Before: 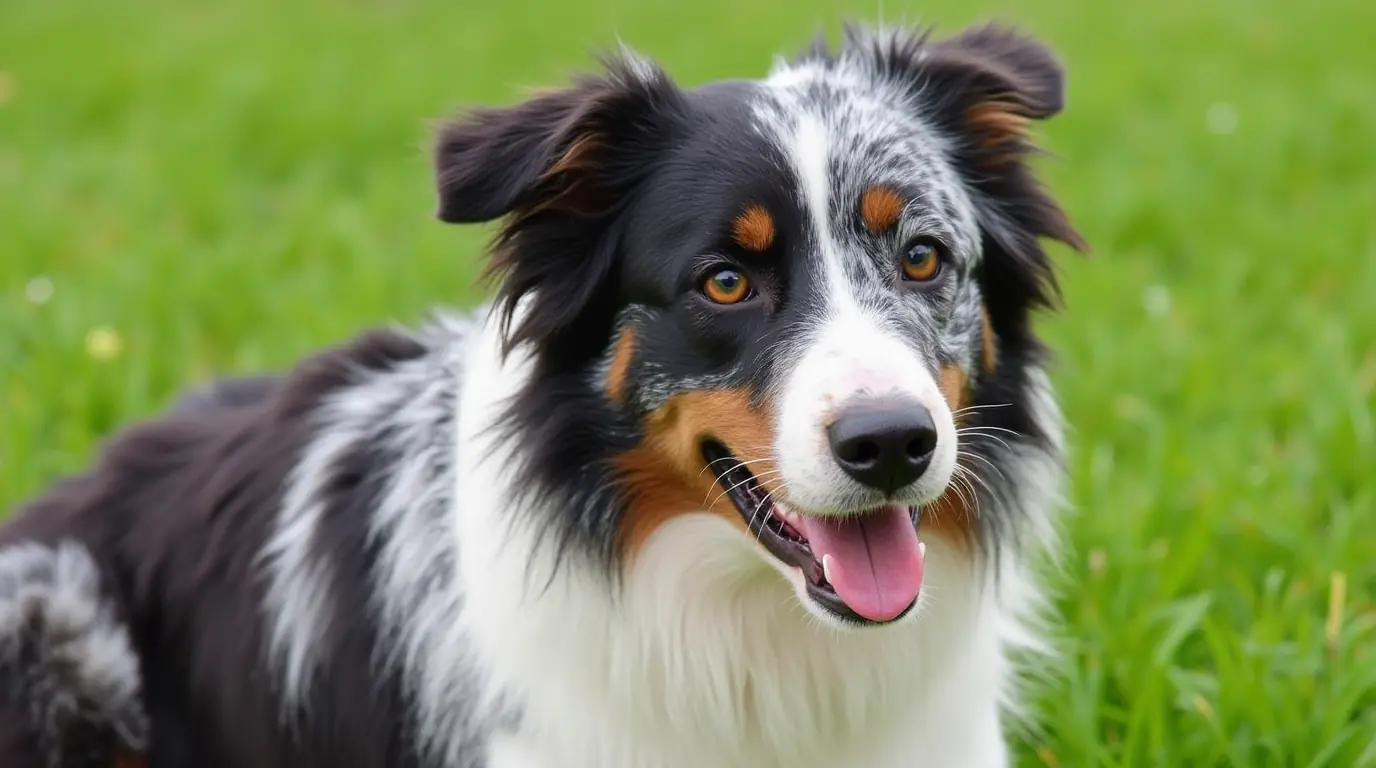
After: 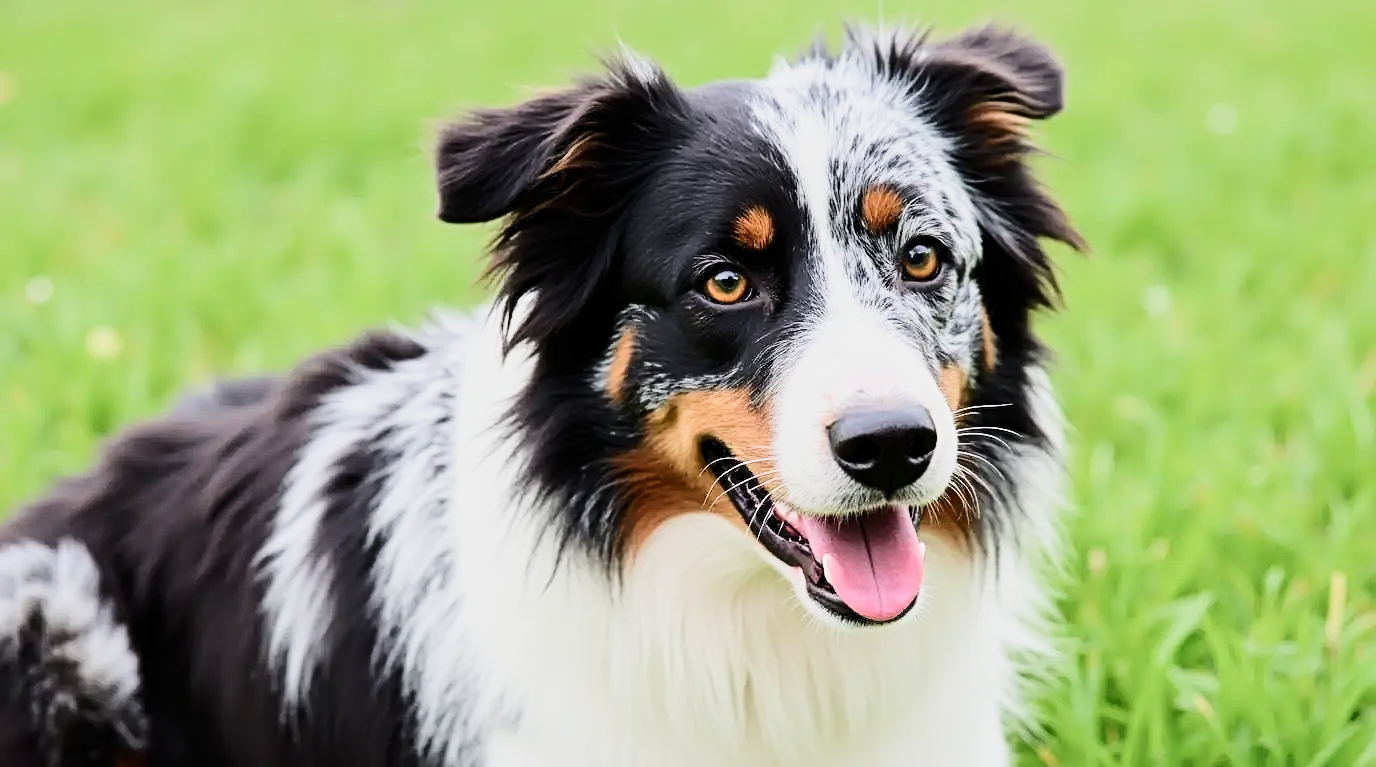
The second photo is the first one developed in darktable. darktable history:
crop: bottom 0.055%
color correction: highlights b* -0.003, saturation 0.987
exposure: exposure 0.609 EV, compensate highlight preservation false
contrast brightness saturation: contrast 0.392, brightness 0.103
sharpen: radius 3.996
filmic rgb: black relative exposure -7.65 EV, white relative exposure 4.56 EV, hardness 3.61, add noise in highlights 0.001, preserve chrominance luminance Y, color science v3 (2019), use custom middle-gray values true, contrast in highlights soft
shadows and highlights: shadows -20.41, white point adjustment -1.89, highlights -35.11
